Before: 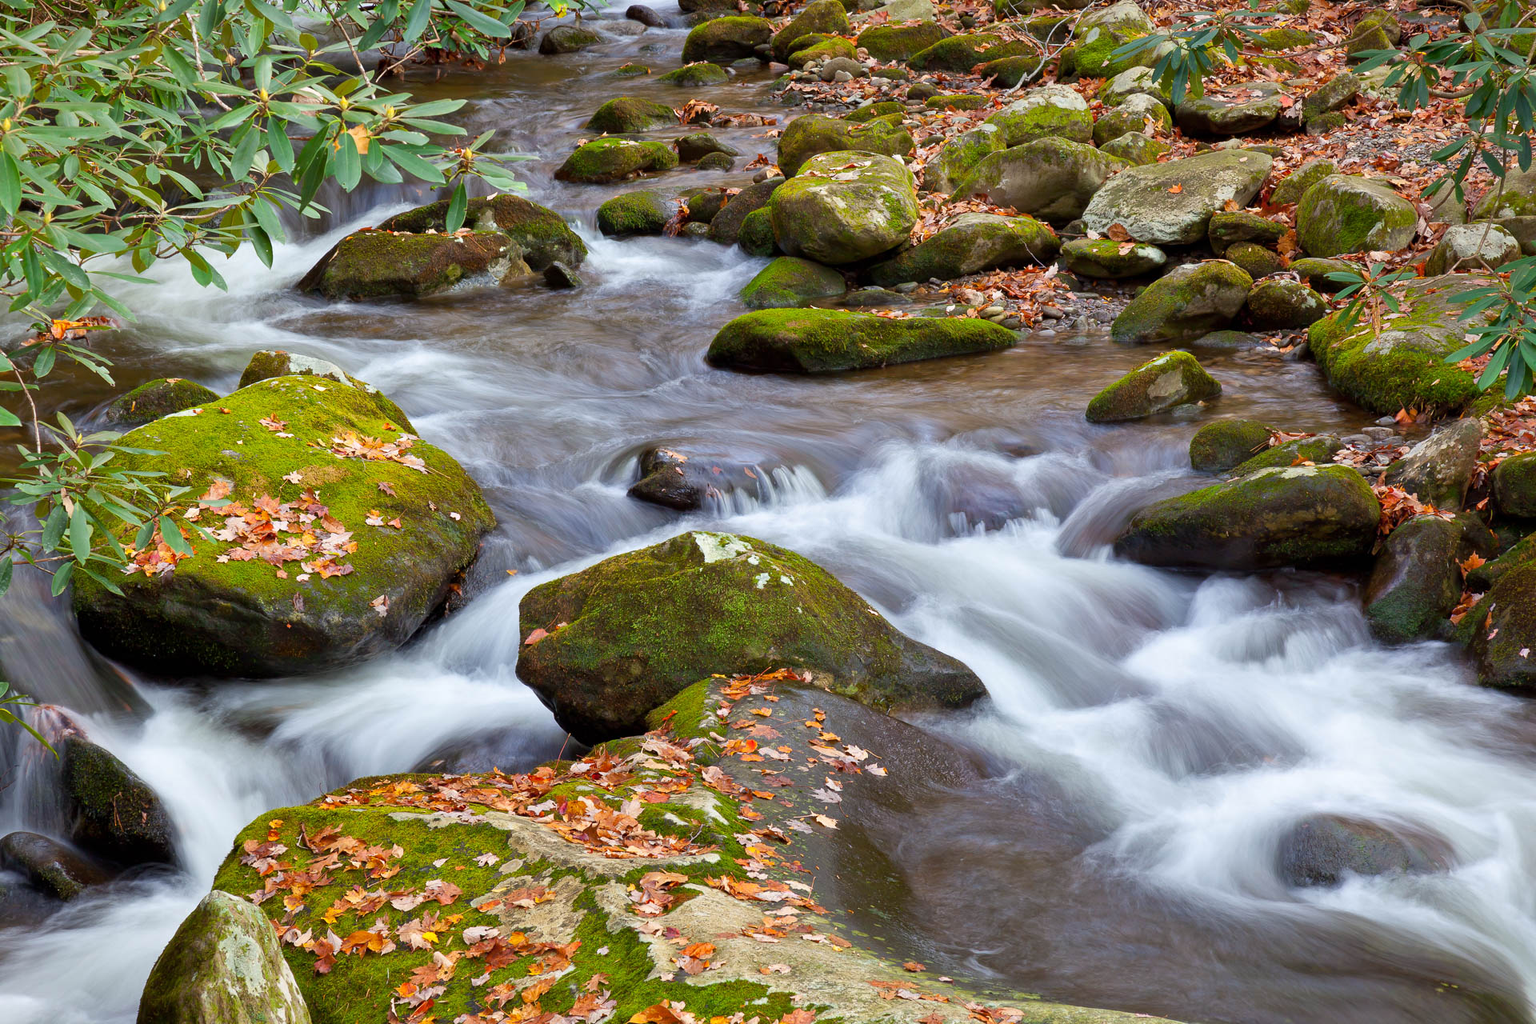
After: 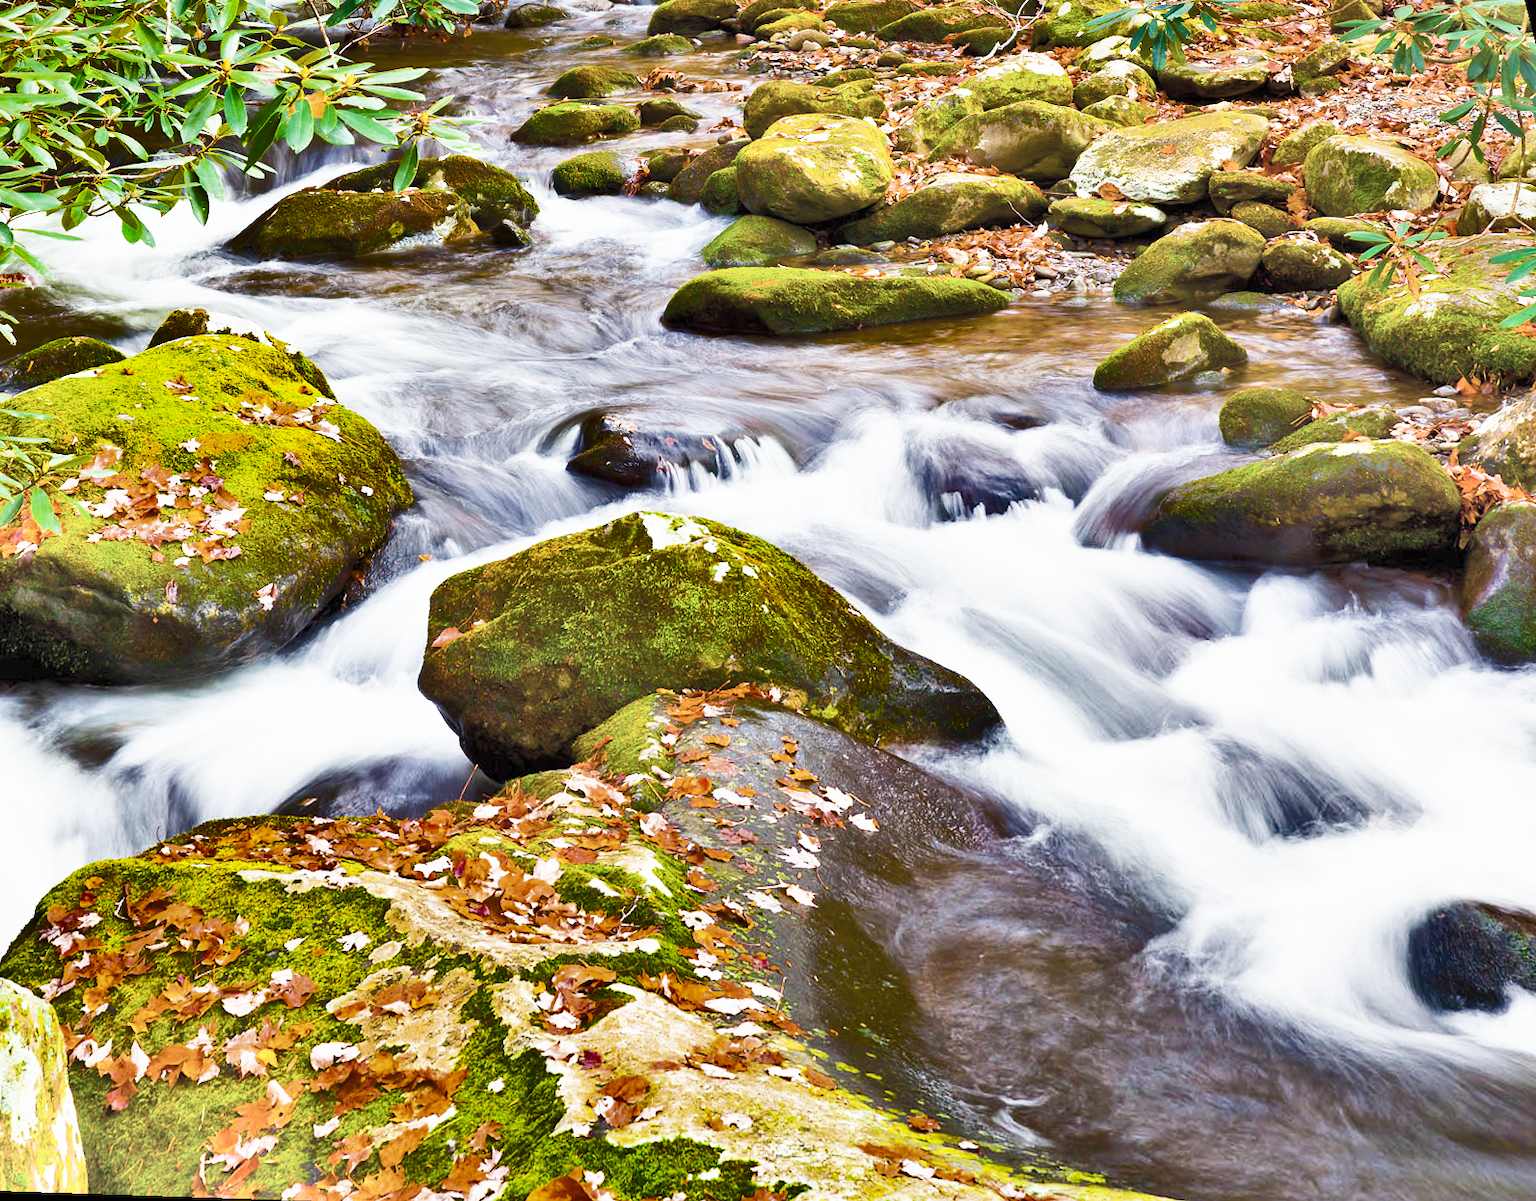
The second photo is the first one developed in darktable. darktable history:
color balance rgb: linear chroma grading › global chroma 42%, perceptual saturation grading › global saturation 42%, perceptual brilliance grading › global brilliance 25%, global vibrance 33%
contrast brightness saturation: brightness 0.18, saturation -0.5
crop: bottom 0.071%
exposure: exposure 1 EV, compensate highlight preservation false
sigmoid: contrast 1.22, skew 0.65
rotate and perspective: rotation 0.72°, lens shift (vertical) -0.352, lens shift (horizontal) -0.051, crop left 0.152, crop right 0.859, crop top 0.019, crop bottom 0.964
shadows and highlights: shadows 20.91, highlights -82.73, soften with gaussian
